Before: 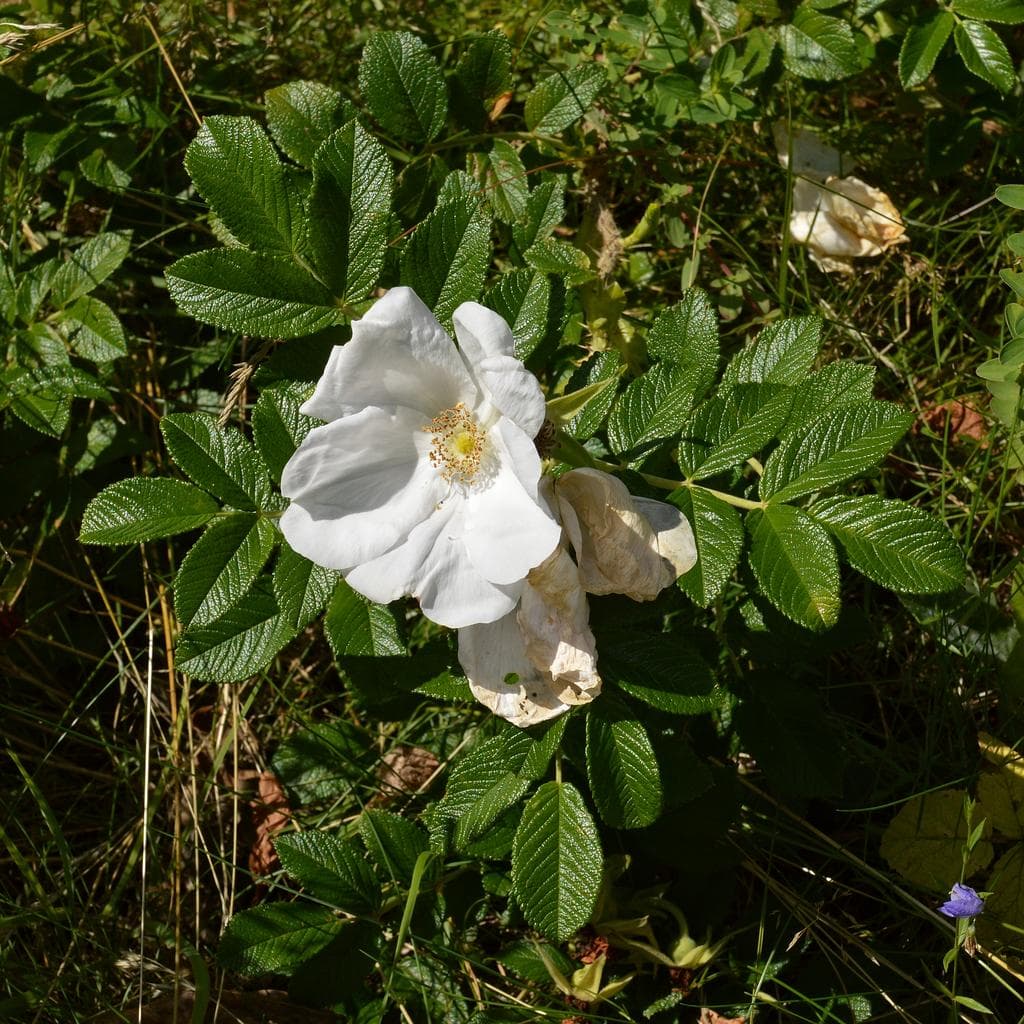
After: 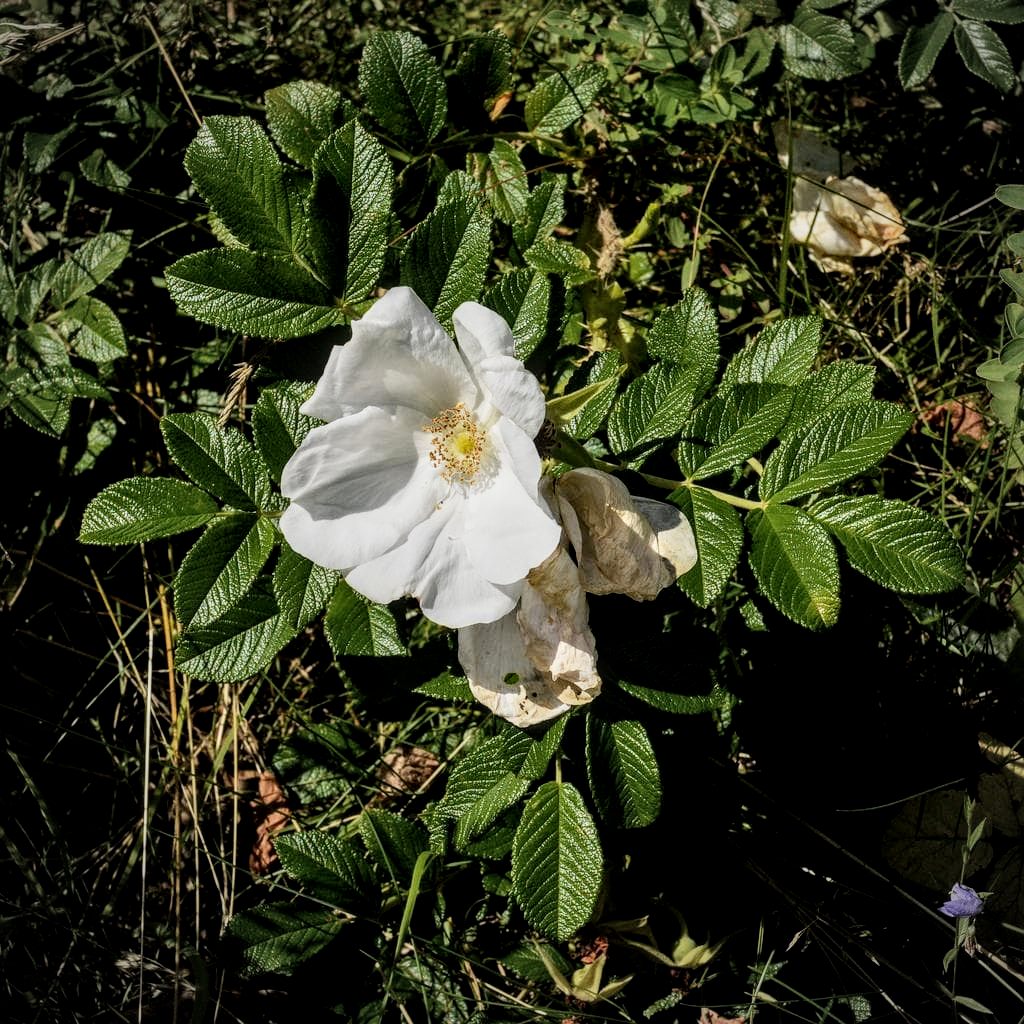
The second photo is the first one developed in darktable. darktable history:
local contrast: detail 142%
tone equalizer: -8 EV -0.417 EV, -7 EV -0.389 EV, -6 EV -0.333 EV, -5 EV -0.222 EV, -3 EV 0.222 EV, -2 EV 0.333 EV, -1 EV 0.389 EV, +0 EV 0.417 EV, edges refinement/feathering 500, mask exposure compensation -1.57 EV, preserve details no
filmic rgb: black relative exposure -7.65 EV, white relative exposure 4.56 EV, hardness 3.61, color science v6 (2022)
vignetting: unbound false
